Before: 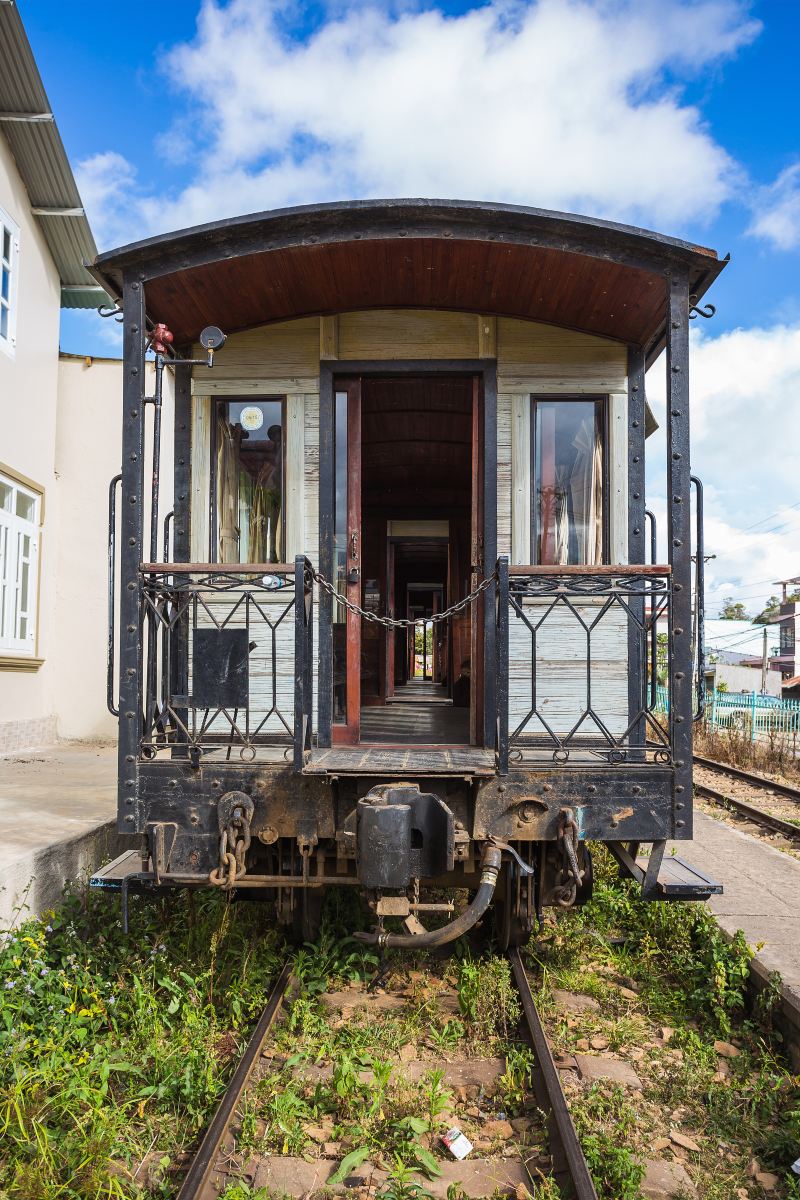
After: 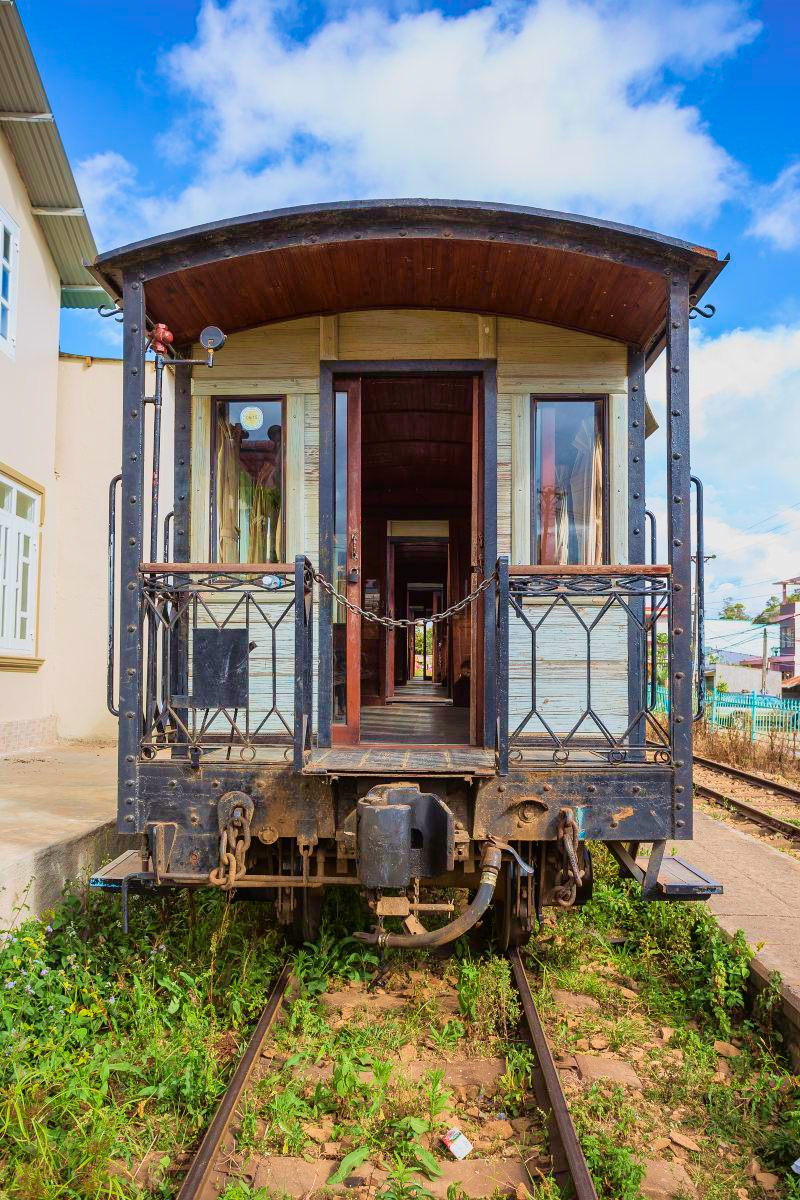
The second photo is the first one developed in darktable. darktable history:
tone curve: curves: ch0 [(0, 0) (0.091, 0.077) (0.389, 0.458) (0.745, 0.82) (0.856, 0.899) (0.92, 0.938) (1, 0.973)]; ch1 [(0, 0) (0.437, 0.404) (0.5, 0.5) (0.529, 0.55) (0.58, 0.6) (0.616, 0.649) (1, 1)]; ch2 [(0, 0) (0.442, 0.415) (0.5, 0.5) (0.535, 0.557) (0.585, 0.62) (1, 1)], color space Lab, independent channels, preserve colors none
tone equalizer: -8 EV 0.212 EV, -7 EV 0.456 EV, -6 EV 0.437 EV, -5 EV 0.287 EV, -3 EV -0.264 EV, -2 EV -0.409 EV, -1 EV -0.426 EV, +0 EV -0.25 EV, edges refinement/feathering 500, mask exposure compensation -1.57 EV, preserve details no
velvia: on, module defaults
